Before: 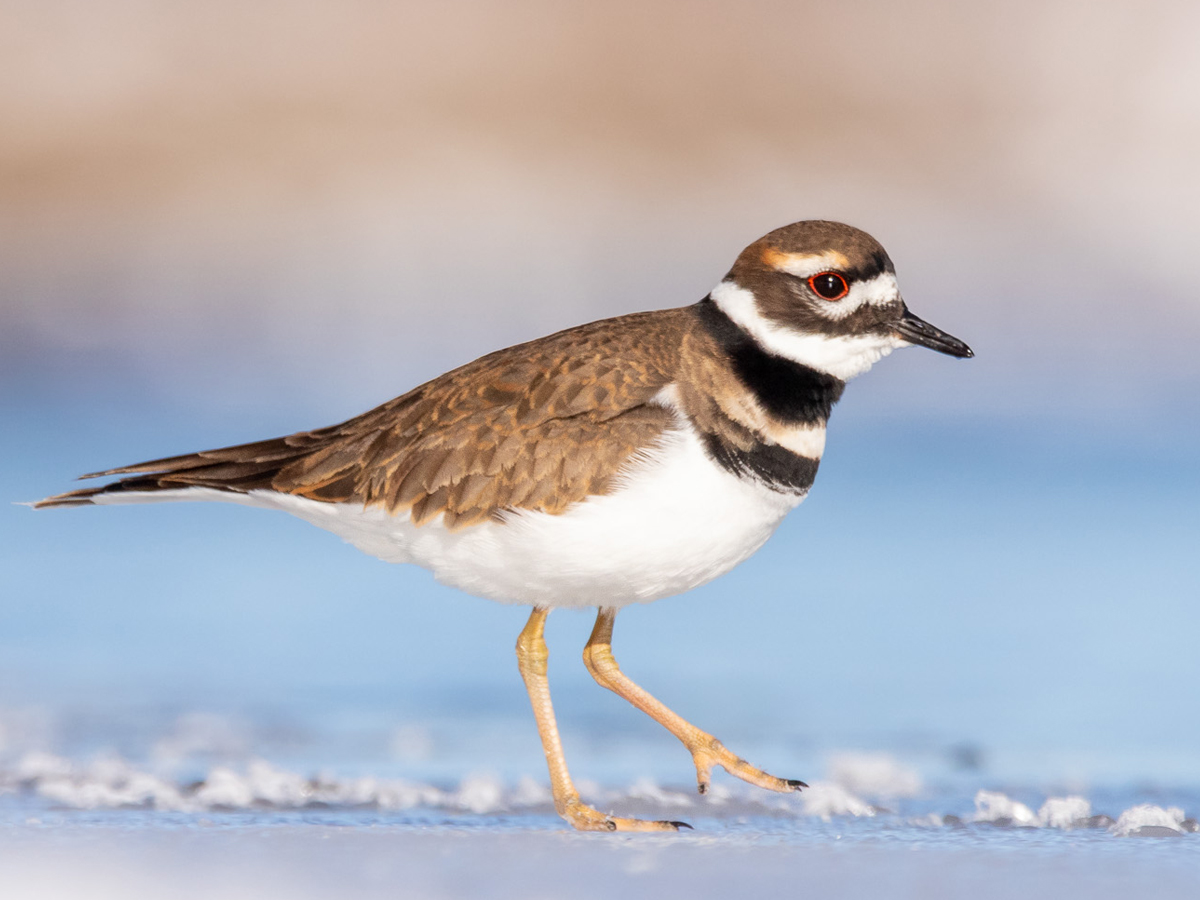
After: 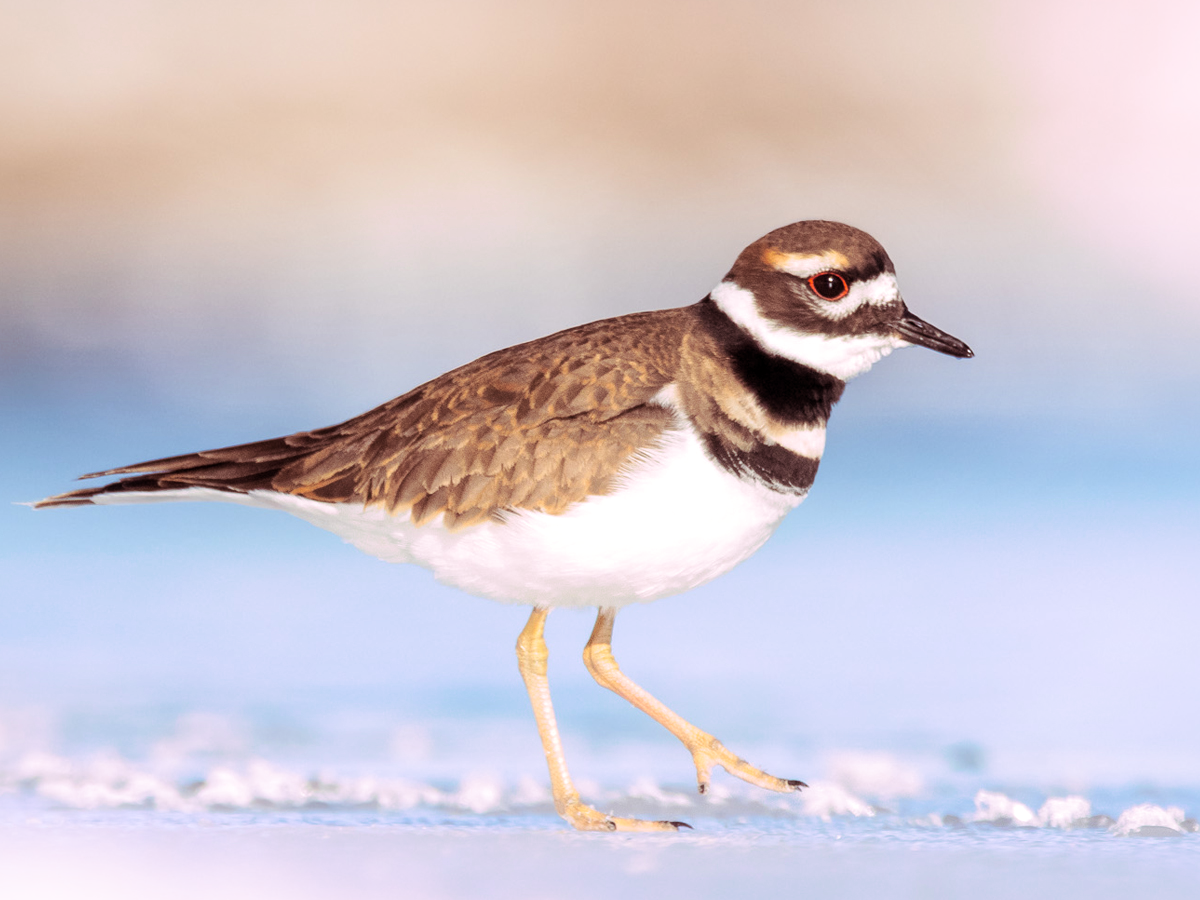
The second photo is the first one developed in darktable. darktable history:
contrast brightness saturation: contrast -0.02, brightness -0.01, saturation 0.03
split-toning: highlights › hue 298.8°, highlights › saturation 0.73, compress 41.76%
local contrast: mode bilateral grid, contrast 20, coarseness 50, detail 144%, midtone range 0.2
shadows and highlights: highlights 70.7, soften with gaussian
